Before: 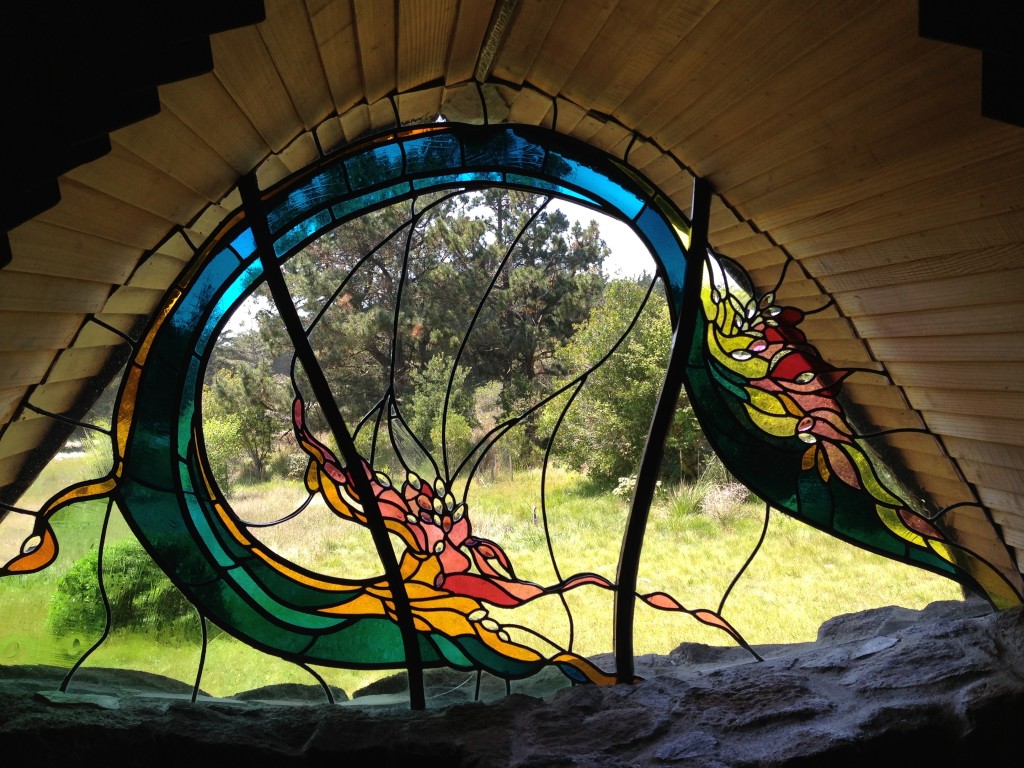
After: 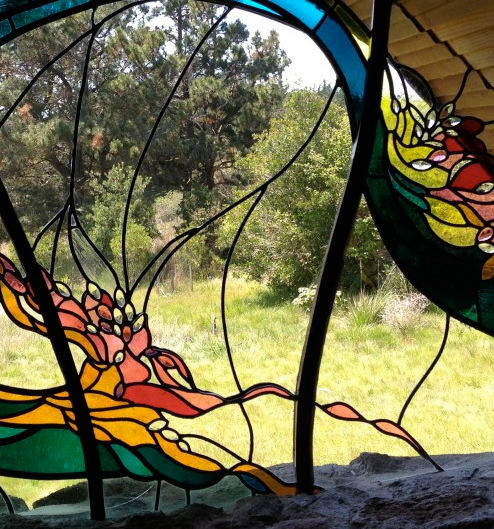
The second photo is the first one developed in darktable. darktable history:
crop: left 31.309%, top 24.74%, right 20.449%, bottom 6.256%
